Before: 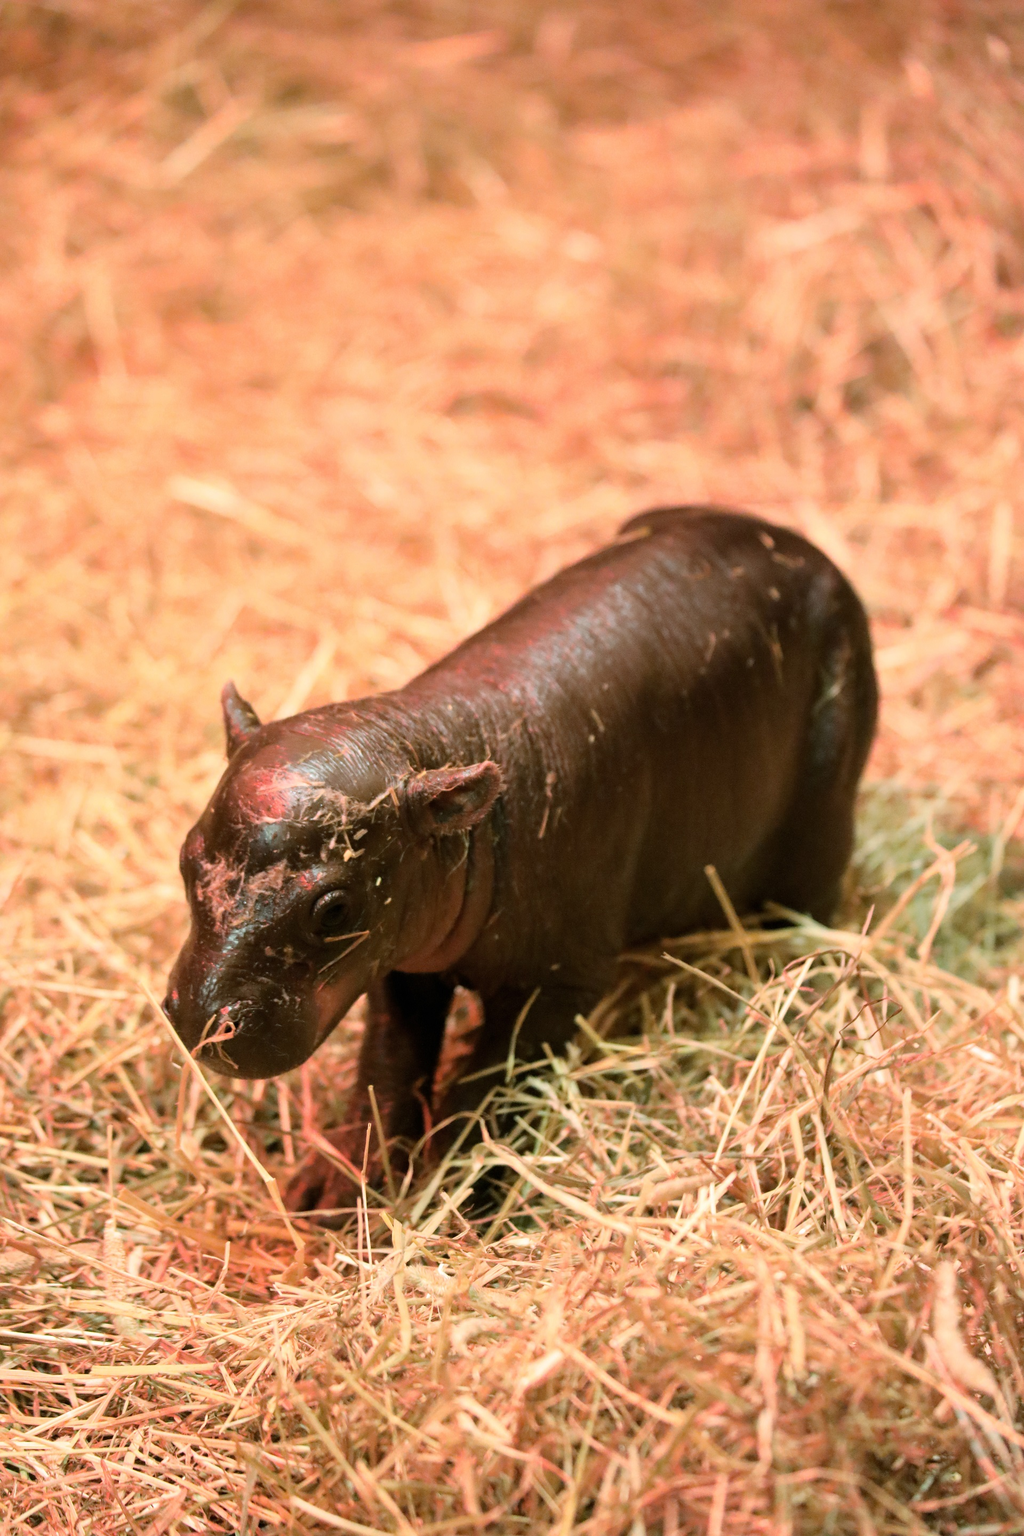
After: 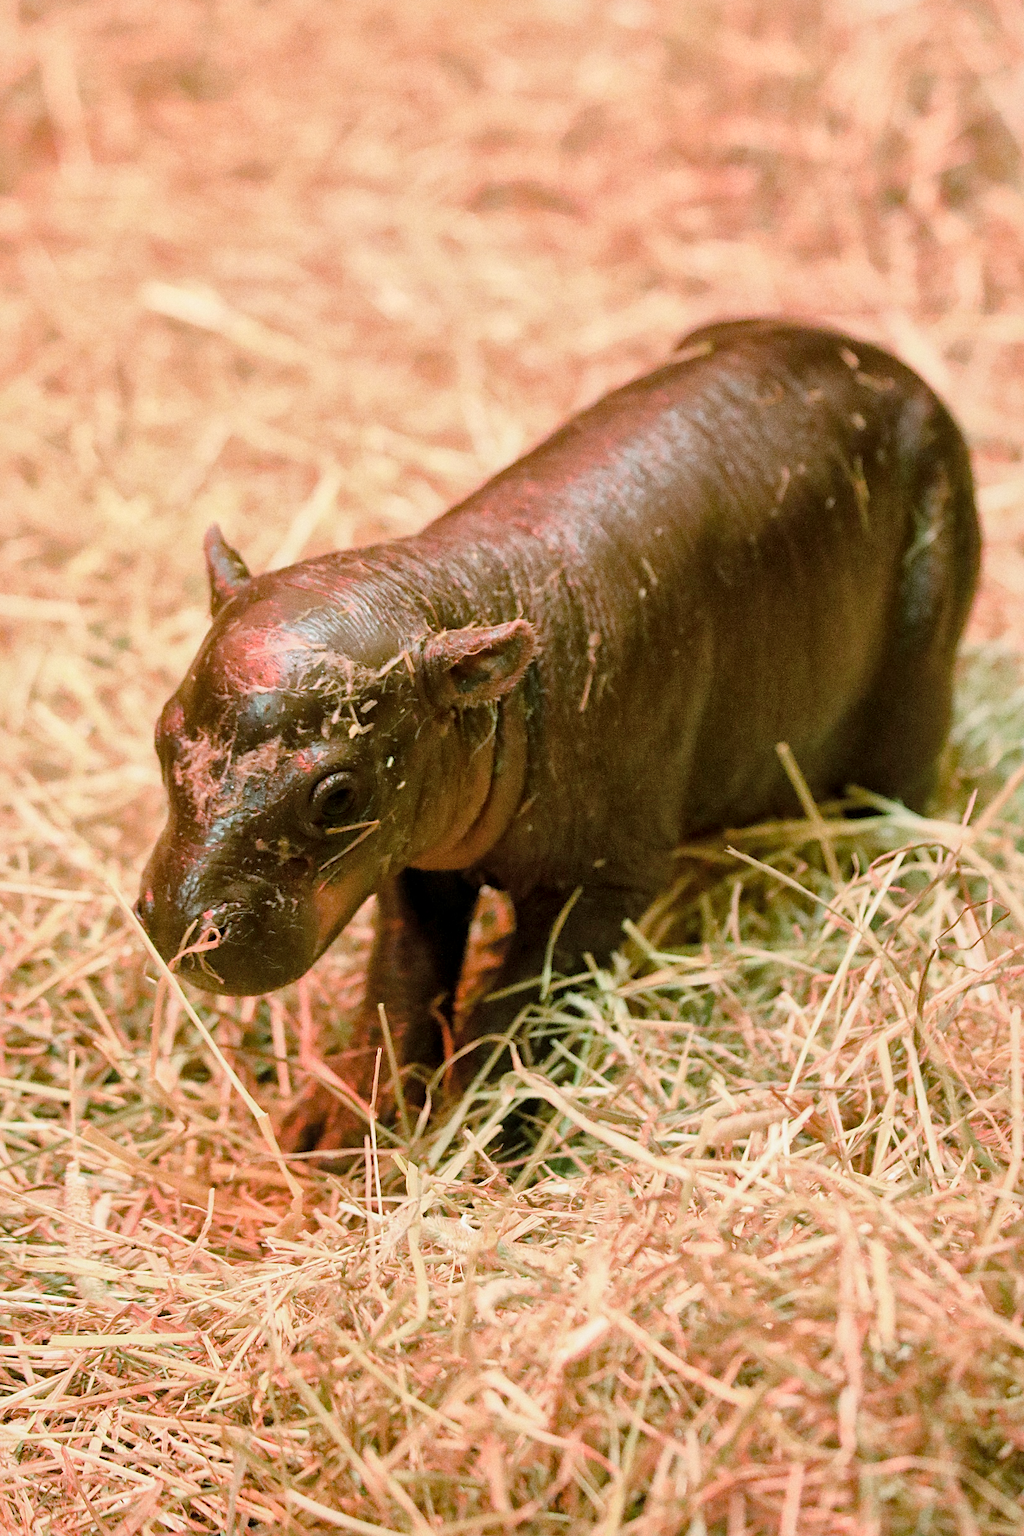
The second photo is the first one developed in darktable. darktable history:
color balance rgb: shadows lift › chroma 1%, shadows lift › hue 113°, highlights gain › chroma 0.2%, highlights gain › hue 333°, perceptual saturation grading › global saturation 20%, perceptual saturation grading › highlights -50%, perceptual saturation grading › shadows 25%, contrast -10%
crop and rotate: left 4.842%, top 15.51%, right 10.668%
color zones: curves: ch2 [(0, 0.5) (0.143, 0.517) (0.286, 0.571) (0.429, 0.522) (0.571, 0.5) (0.714, 0.5) (0.857, 0.5) (1, 0.5)]
grain: on, module defaults
sharpen: on, module defaults
global tonemap: drago (1, 100), detail 1
